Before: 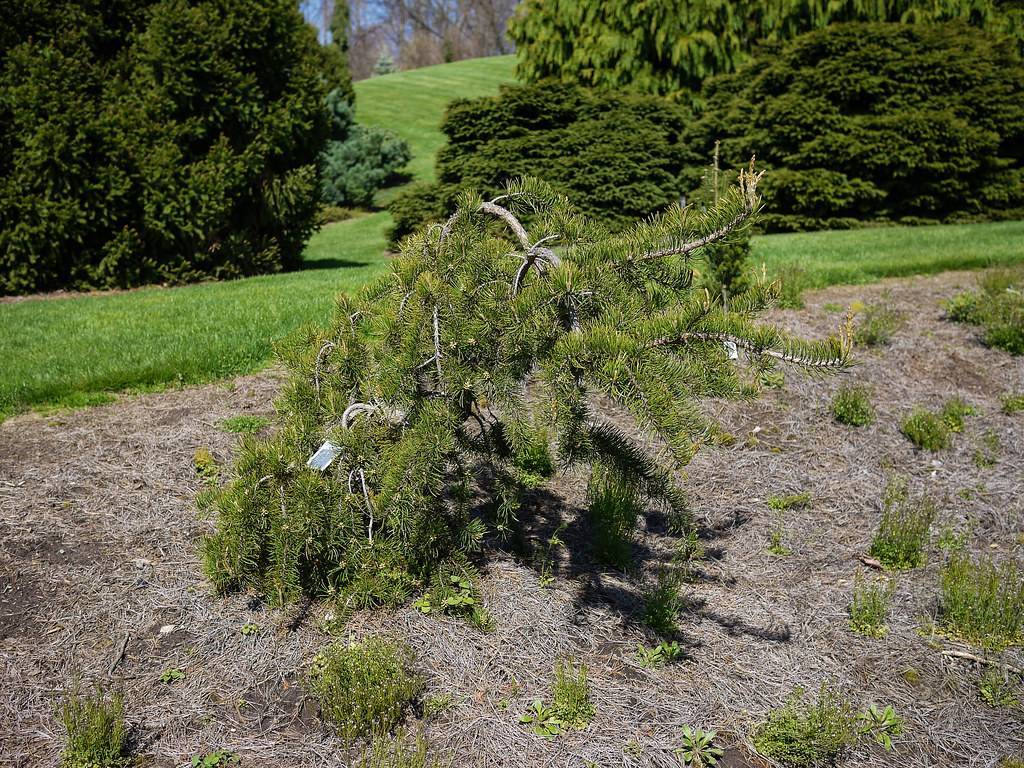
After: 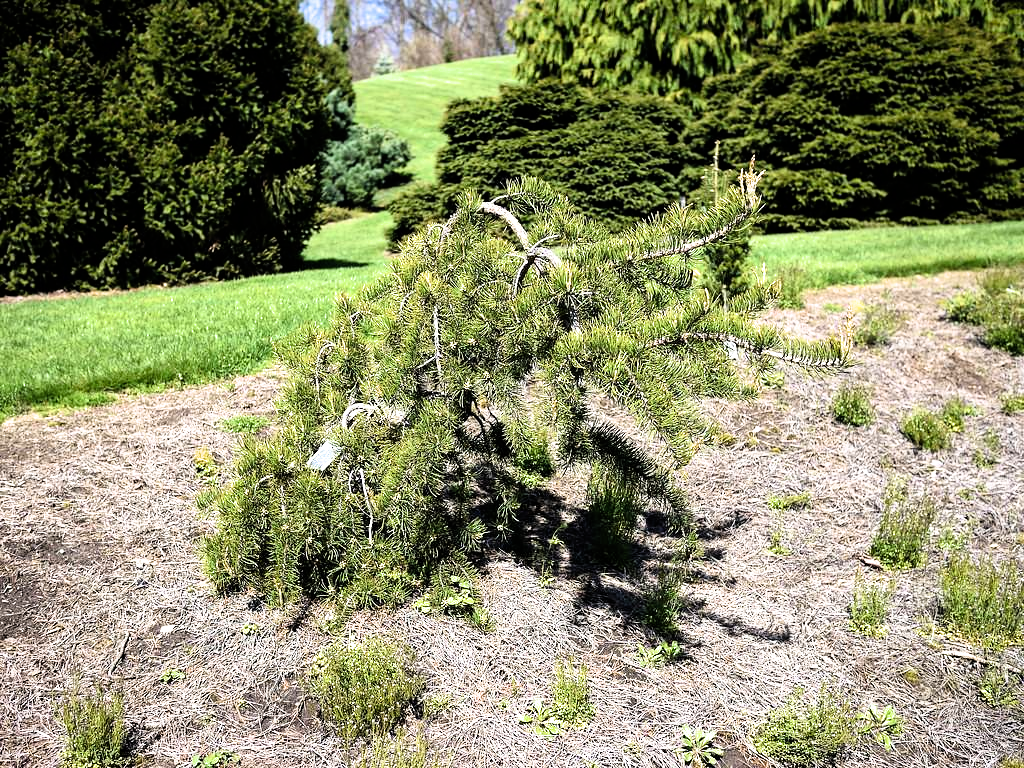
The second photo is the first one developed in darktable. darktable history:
filmic rgb: black relative exposure -6.39 EV, white relative exposure 2.42 EV, target white luminance 99.93%, hardness 5.3, latitude 0.62%, contrast 1.435, highlights saturation mix 1.81%
exposure: black level correction 0, exposure 1 EV, compensate highlight preservation false
